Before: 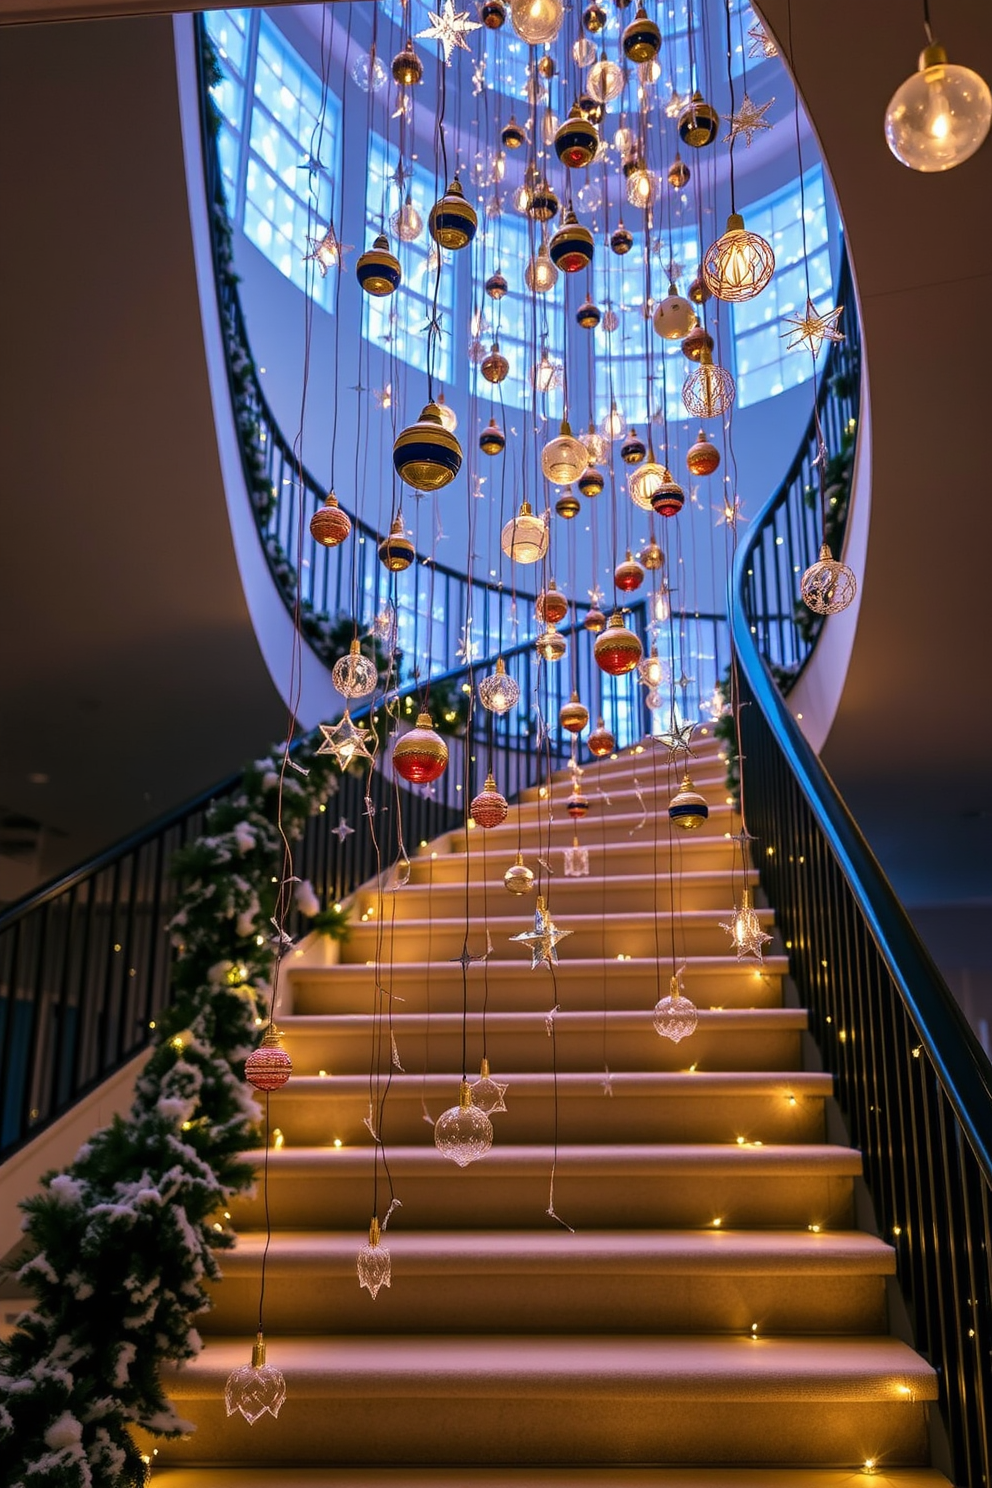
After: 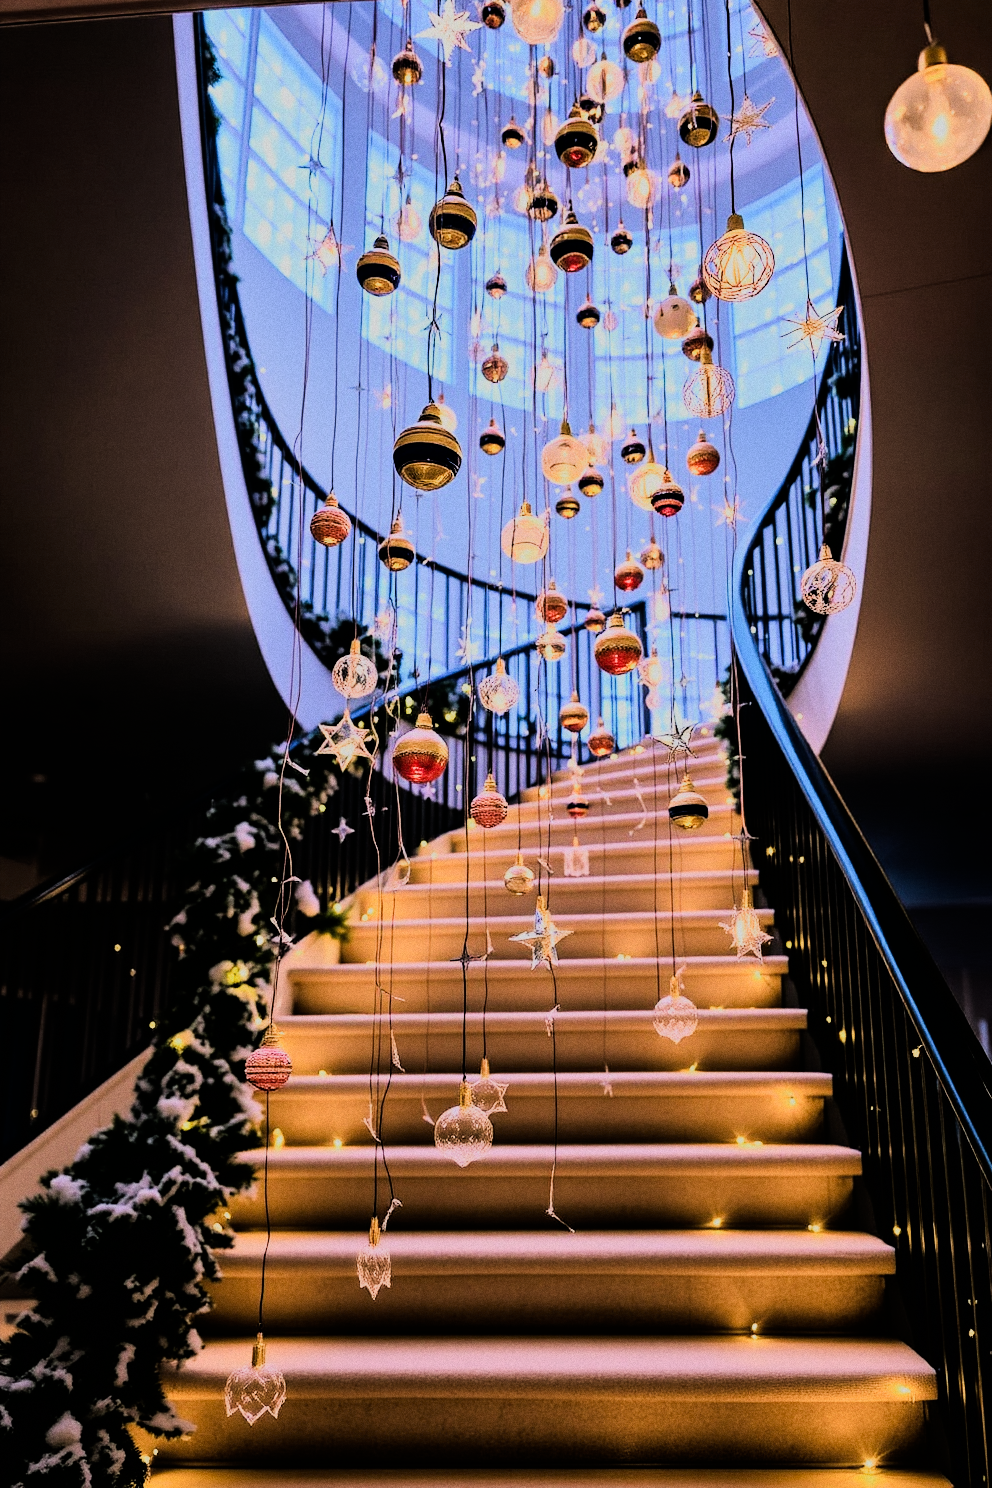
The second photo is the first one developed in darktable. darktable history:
filmic rgb: black relative exposure -7.65 EV, white relative exposure 4.56 EV, hardness 3.61
rgb curve: curves: ch0 [(0, 0) (0.21, 0.15) (0.24, 0.21) (0.5, 0.75) (0.75, 0.96) (0.89, 0.99) (1, 1)]; ch1 [(0, 0.02) (0.21, 0.13) (0.25, 0.2) (0.5, 0.67) (0.75, 0.9) (0.89, 0.97) (1, 1)]; ch2 [(0, 0.02) (0.21, 0.13) (0.25, 0.2) (0.5, 0.67) (0.75, 0.9) (0.89, 0.97) (1, 1)], compensate middle gray true
grain: coarseness 0.09 ISO
